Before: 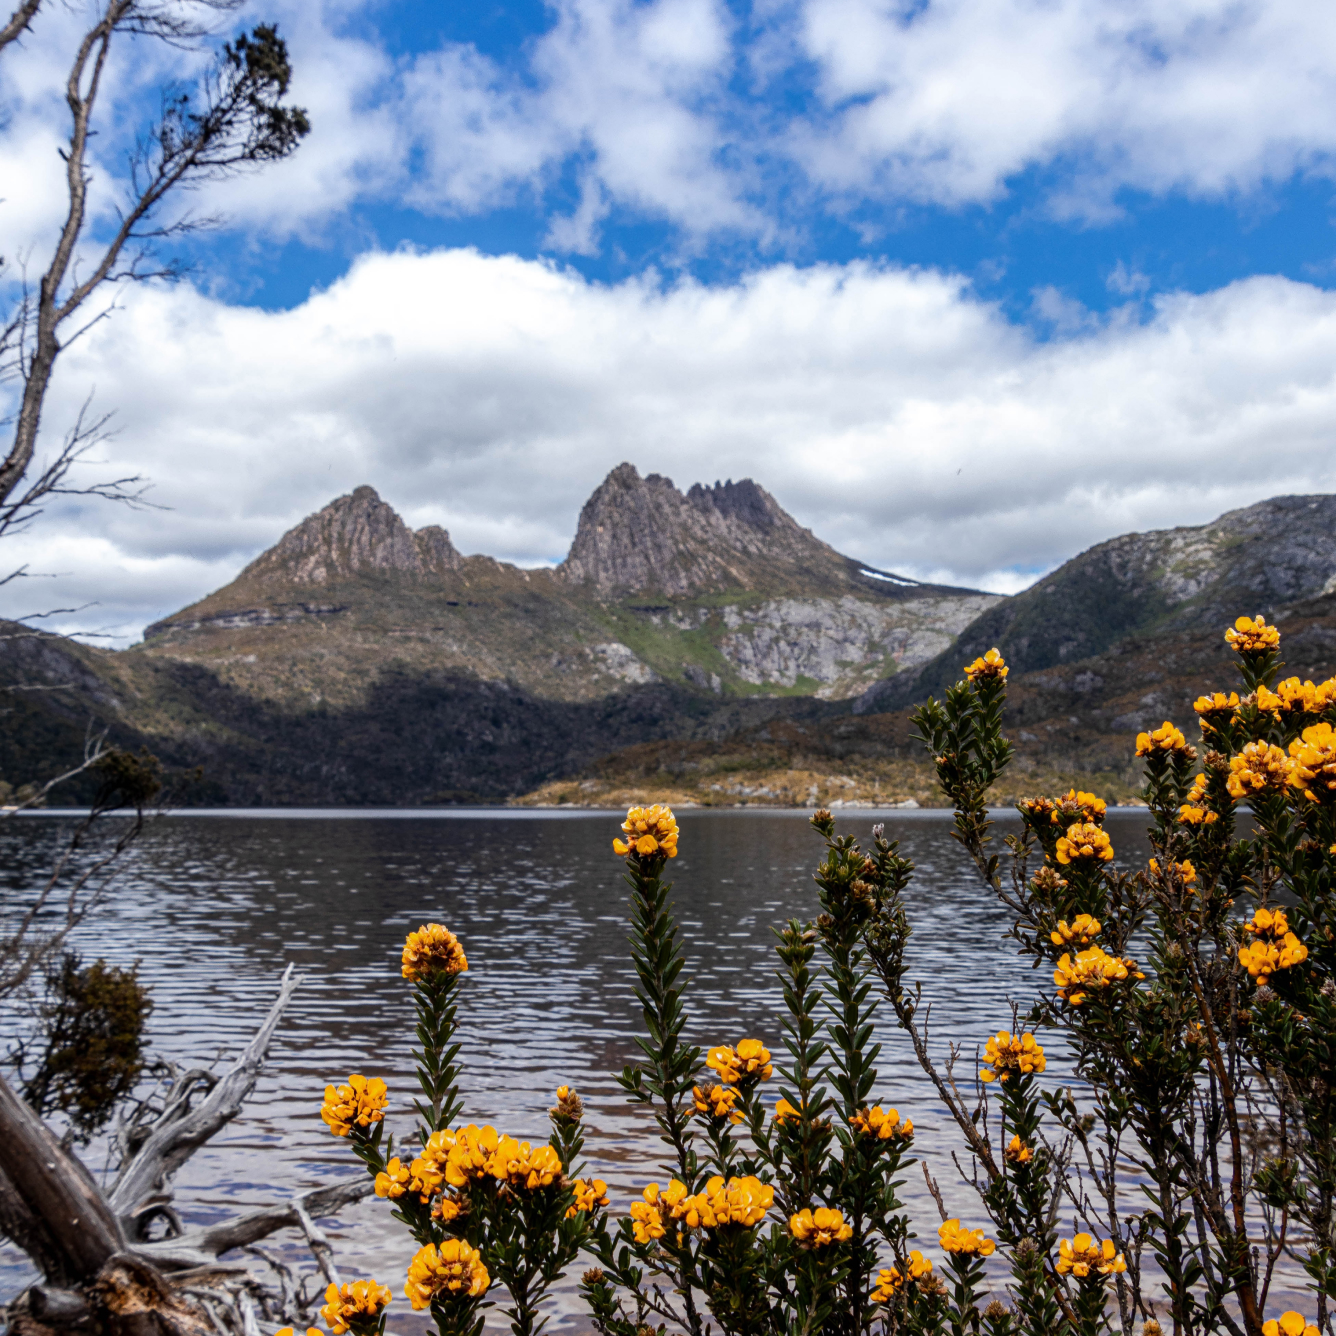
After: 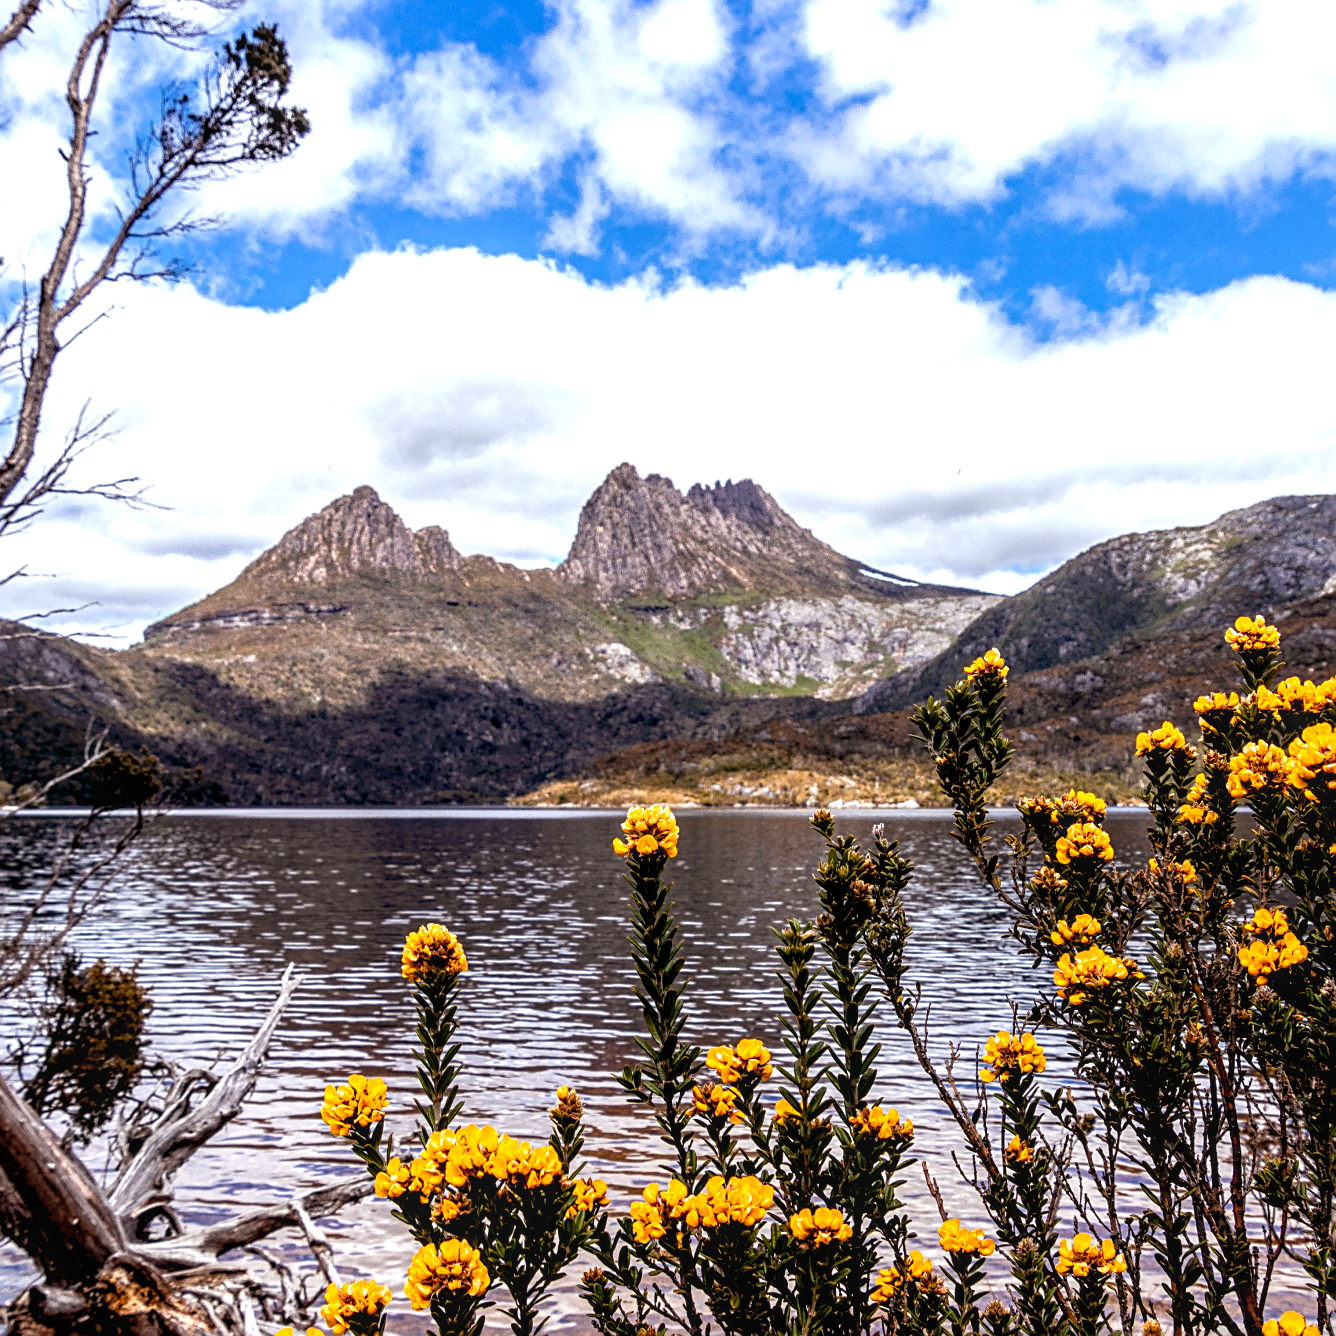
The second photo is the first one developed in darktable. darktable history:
color balance rgb: shadows lift › luminance -19.91%, power › chroma 1.041%, power › hue 25.65°, global offset › luminance -0.848%, perceptual saturation grading › global saturation 0.46%, perceptual brilliance grading › global brilliance 10.25%, perceptual brilliance grading › shadows 14.711%
local contrast: on, module defaults
sharpen: on, module defaults
exposure: exposure 0.375 EV, compensate highlight preservation false
